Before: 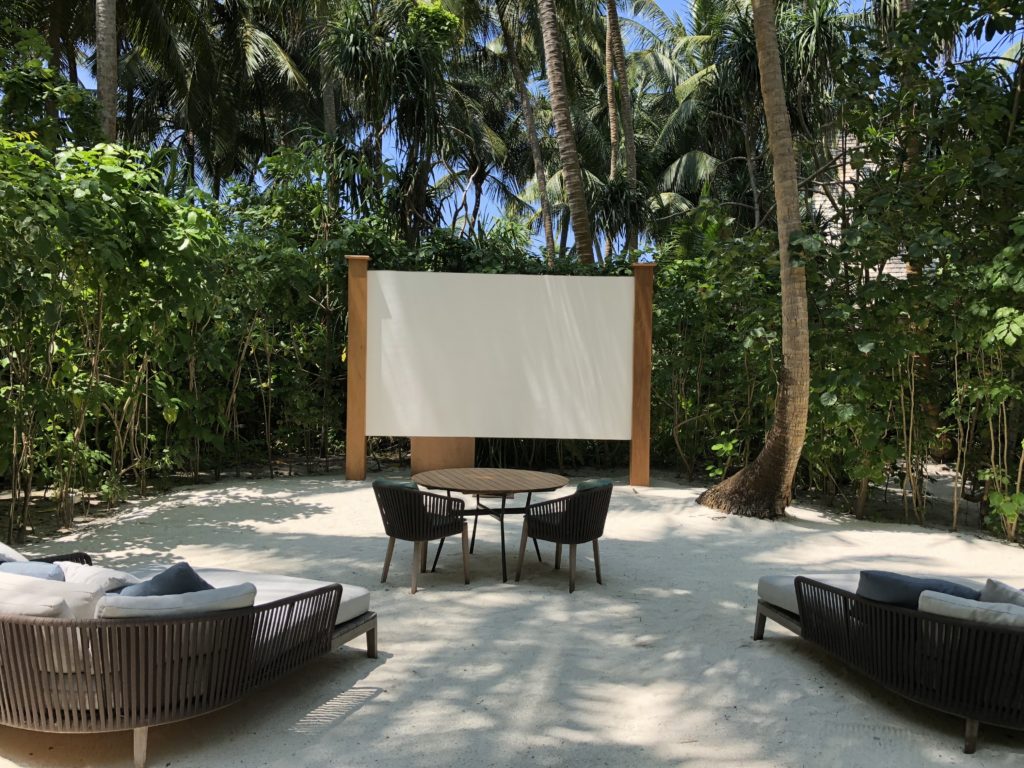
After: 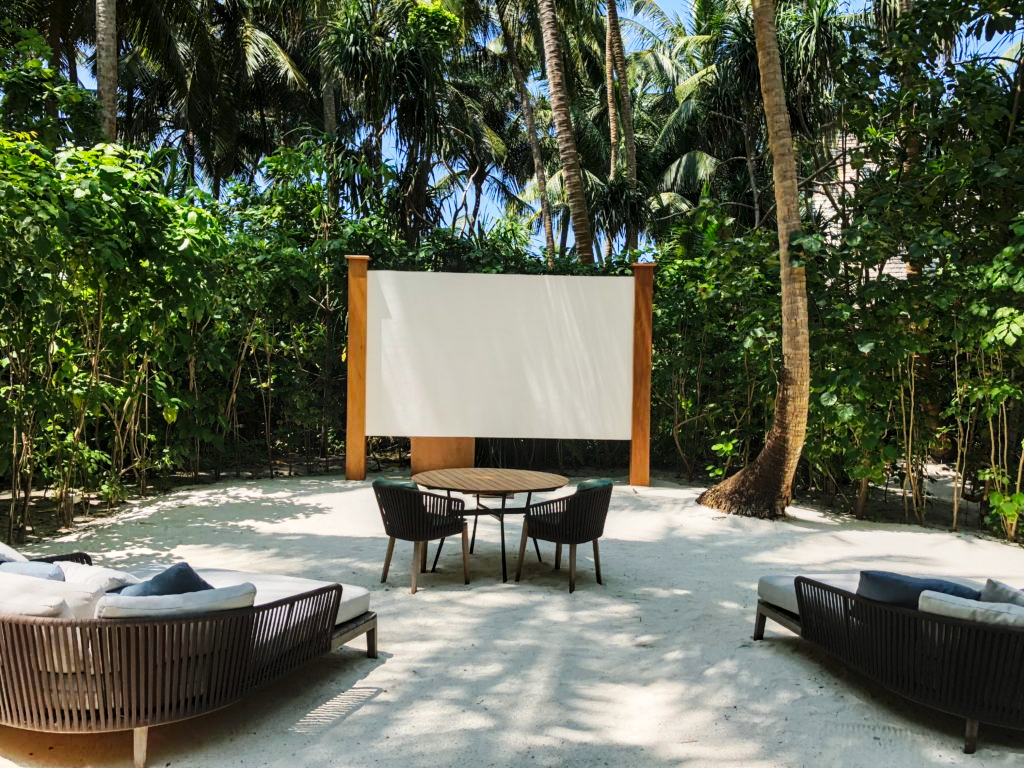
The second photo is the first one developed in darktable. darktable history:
local contrast: on, module defaults
base curve: curves: ch0 [(0, 0) (0.032, 0.025) (0.121, 0.166) (0.206, 0.329) (0.605, 0.79) (1, 1)], preserve colors none
